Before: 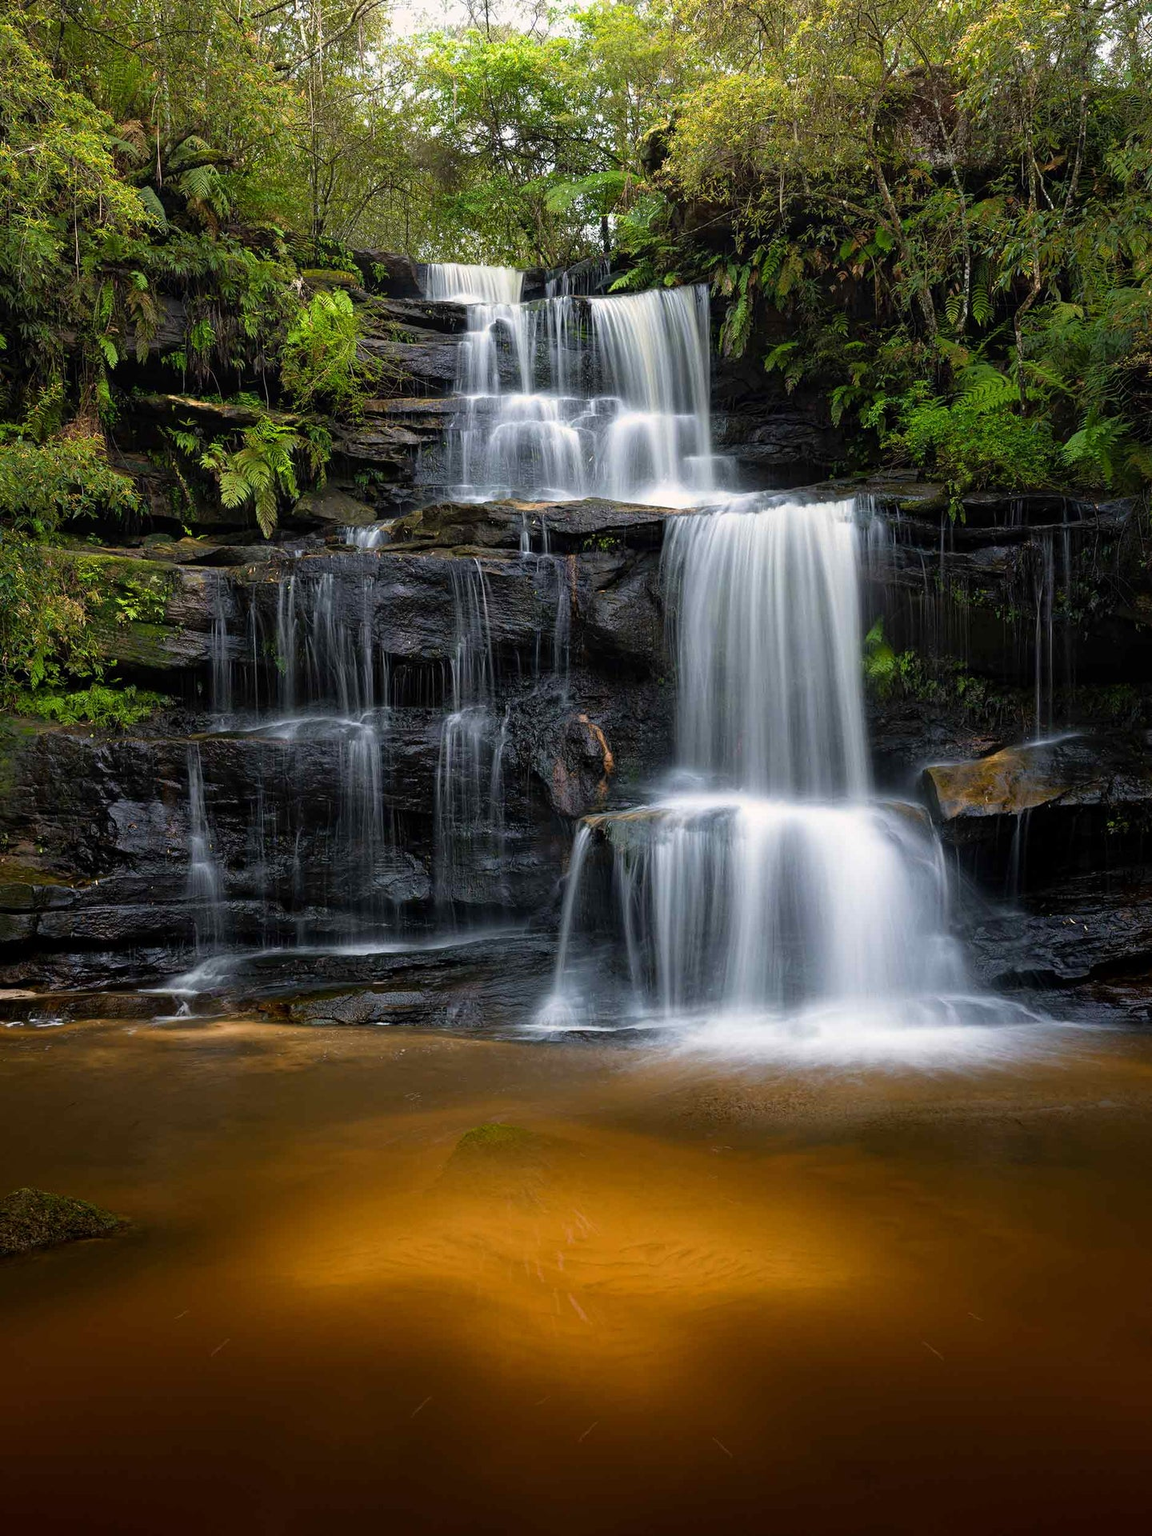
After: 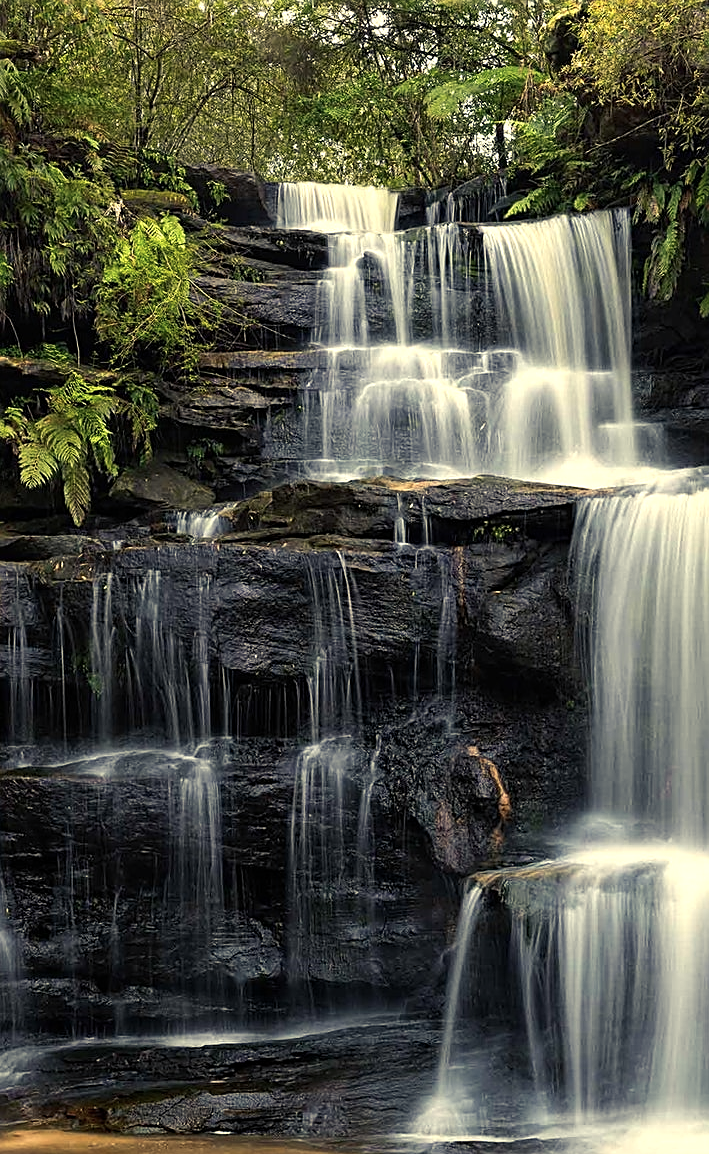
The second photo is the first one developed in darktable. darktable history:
sharpen: on, module defaults
crop: left 17.835%, top 7.675%, right 32.881%, bottom 32.213%
tone equalizer: -8 EV -0.417 EV, -7 EV -0.389 EV, -6 EV -0.333 EV, -5 EV -0.222 EV, -3 EV 0.222 EV, -2 EV 0.333 EV, -1 EV 0.389 EV, +0 EV 0.417 EV, edges refinement/feathering 500, mask exposure compensation -1.57 EV, preserve details no
color balance rgb: shadows lift › chroma 2%, shadows lift › hue 263°, highlights gain › chroma 8%, highlights gain › hue 84°, linear chroma grading › global chroma -15%, saturation formula JzAzBz (2021)
